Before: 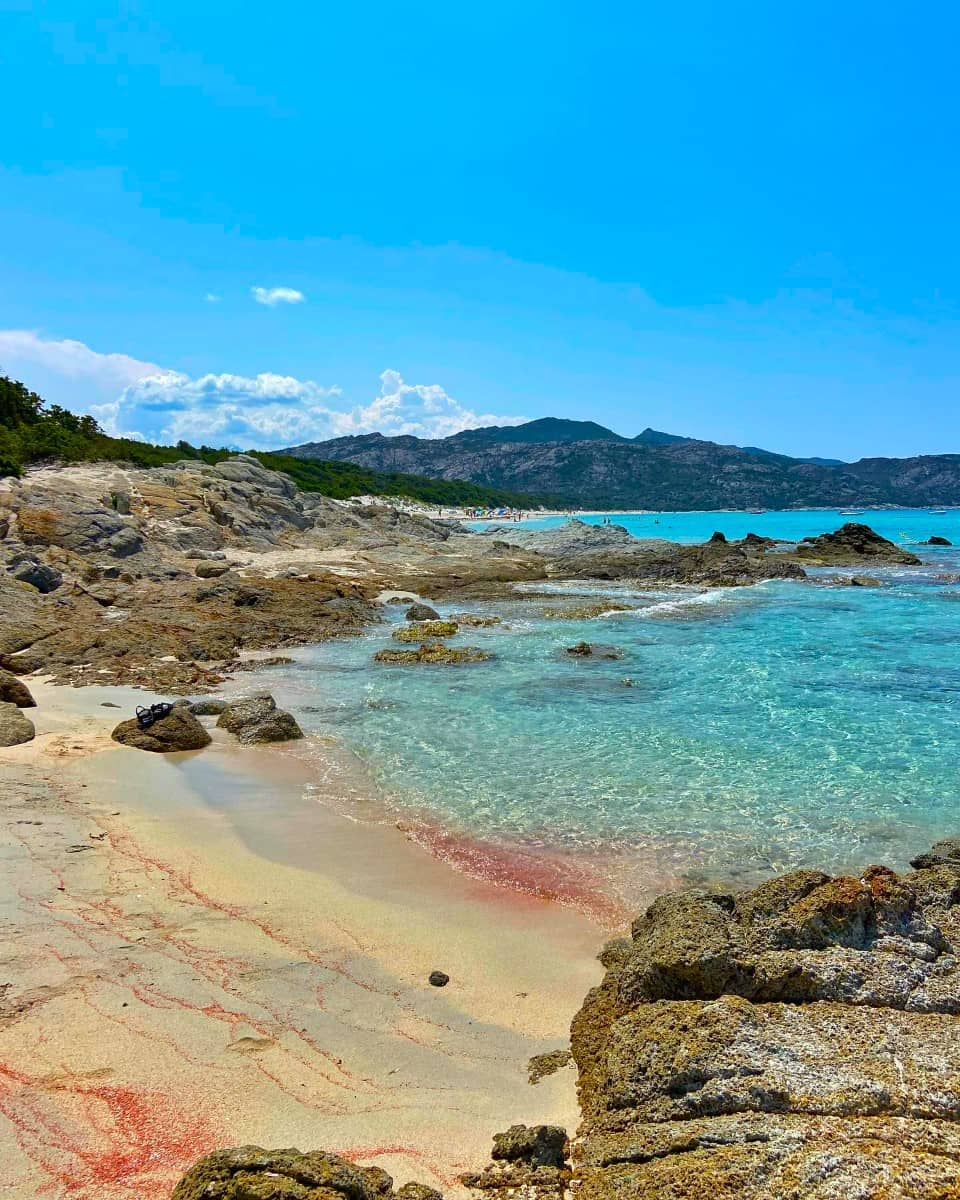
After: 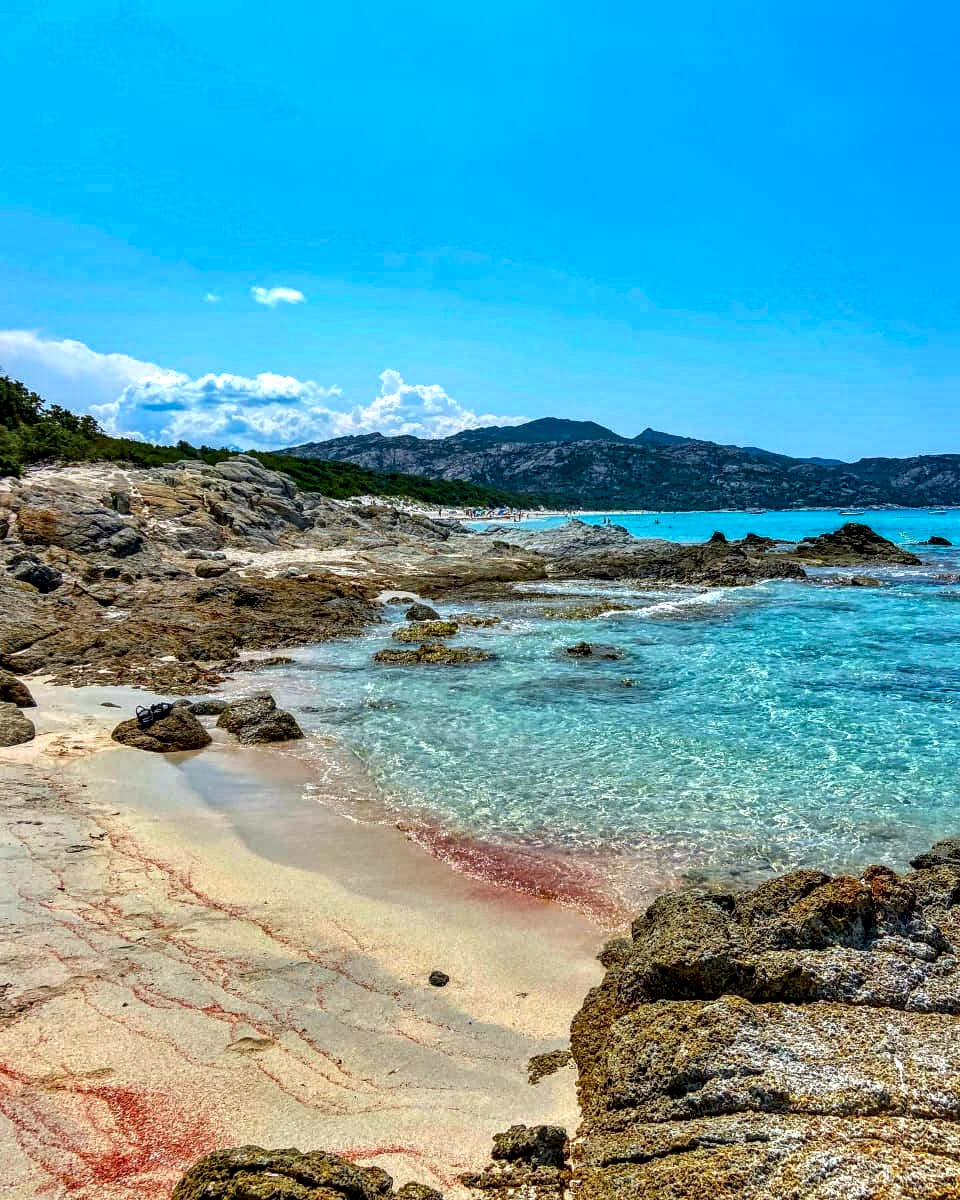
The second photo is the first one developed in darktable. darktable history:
local contrast: highlights 3%, shadows 4%, detail 182%
color correction: highlights a* -0.143, highlights b* -5.84, shadows a* -0.137, shadows b* -0.113
exposure: exposure 0.076 EV, compensate exposure bias true, compensate highlight preservation false
